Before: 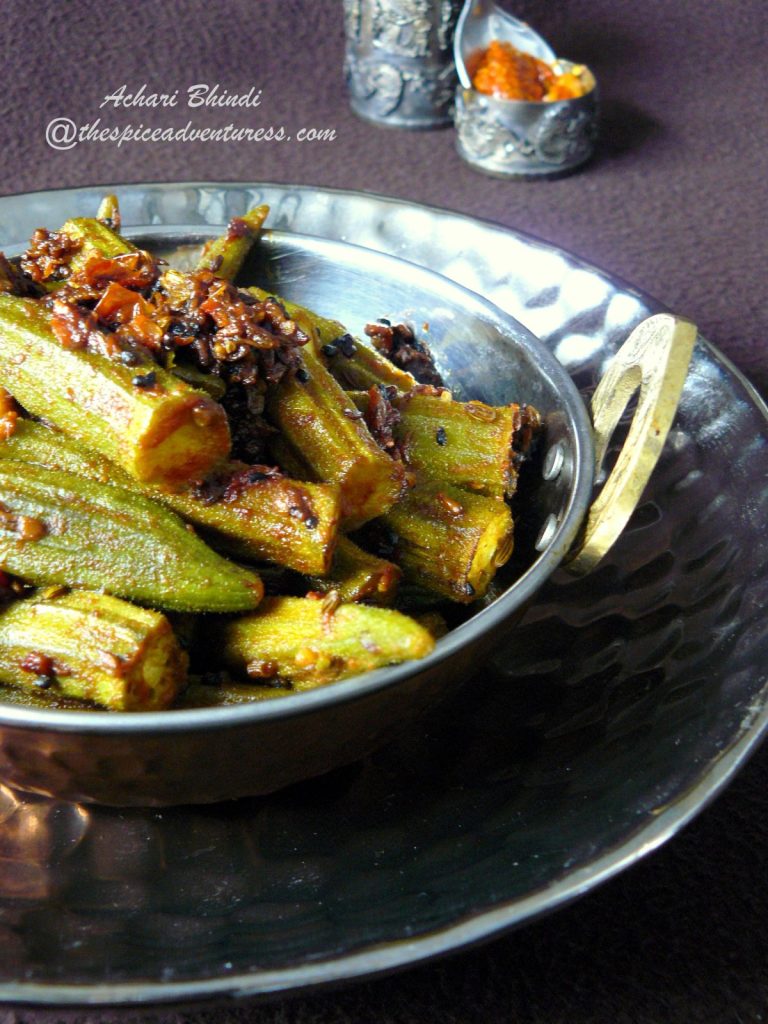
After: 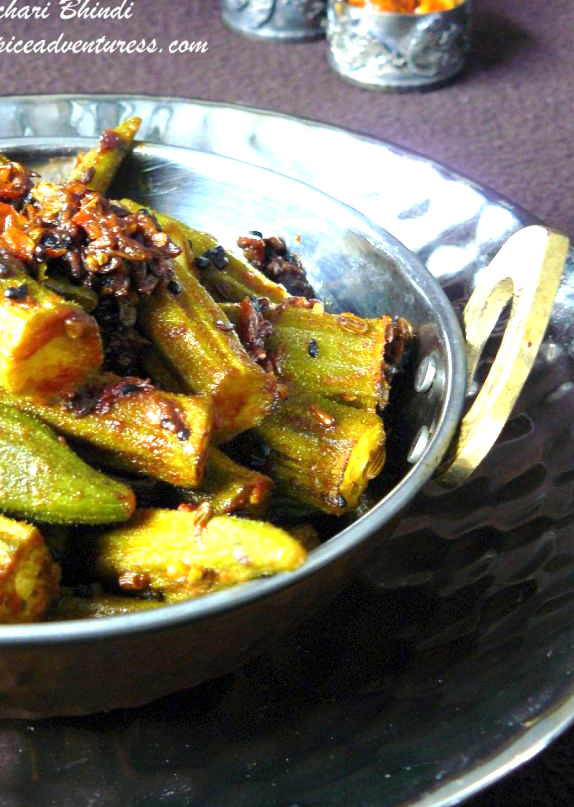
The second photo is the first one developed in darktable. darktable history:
crop: left 16.768%, top 8.653%, right 8.362%, bottom 12.485%
exposure: black level correction 0, exposure 0.7 EV, compensate exposure bias true, compensate highlight preservation false
